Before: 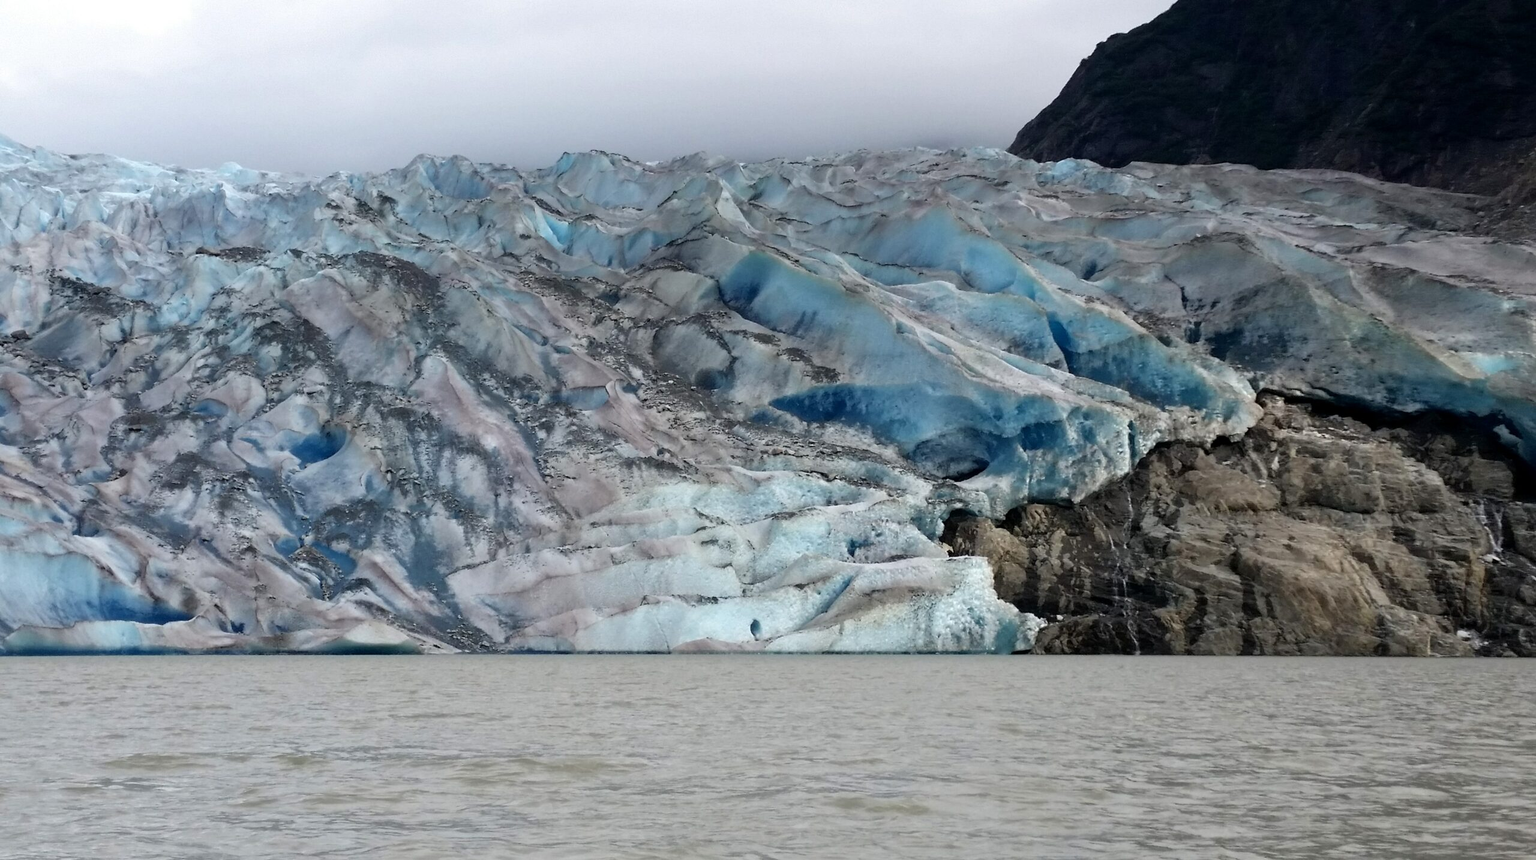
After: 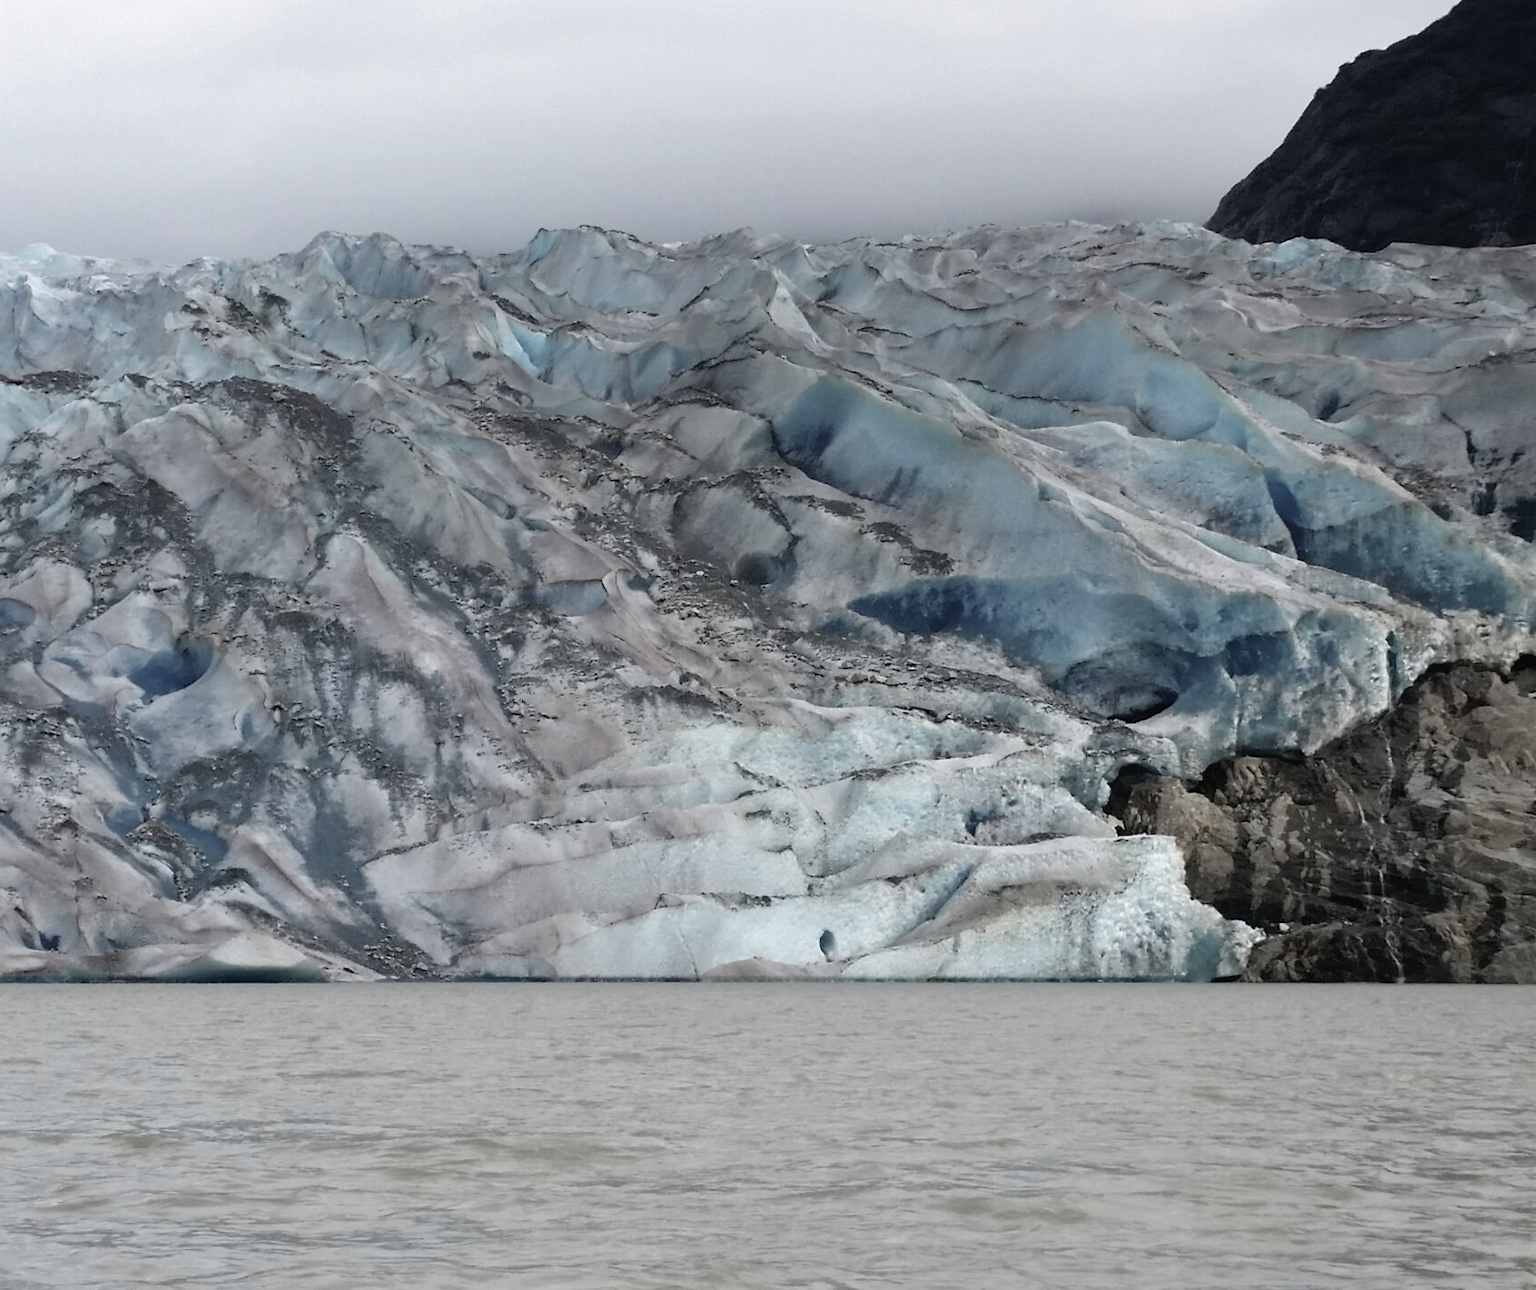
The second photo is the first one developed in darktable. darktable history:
tone equalizer: on, module defaults
contrast brightness saturation: contrast -0.042, saturation -0.403
crop and rotate: left 13.358%, right 20.022%
